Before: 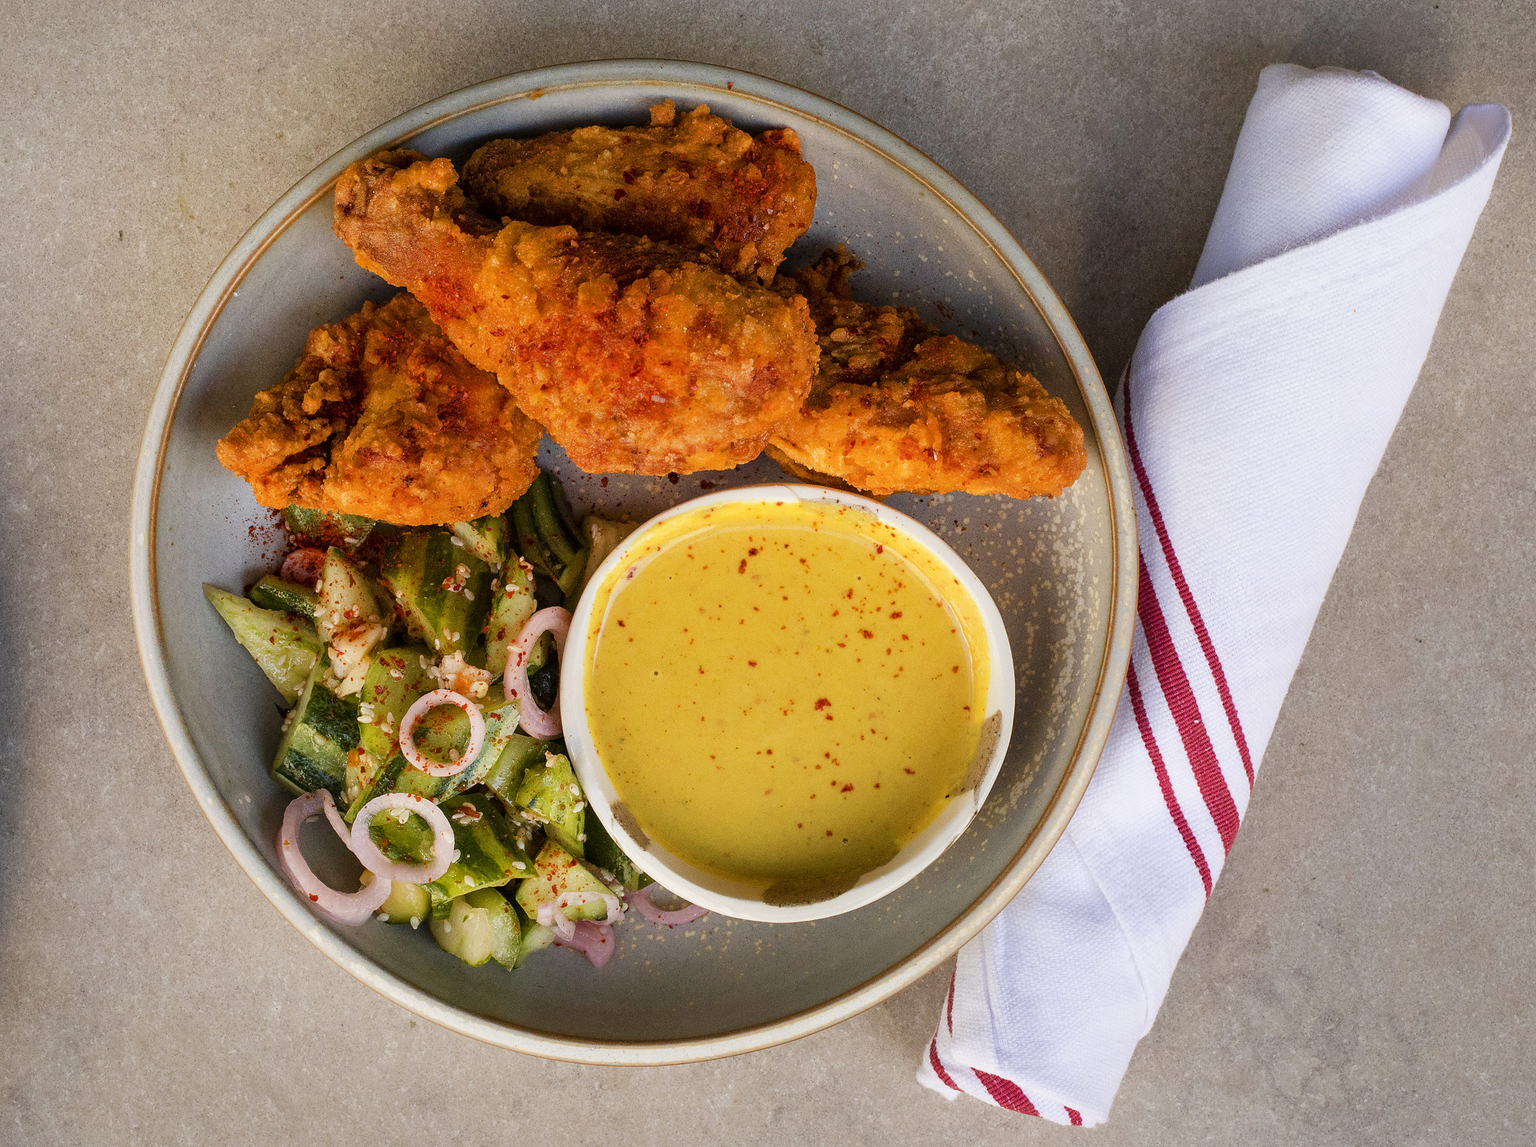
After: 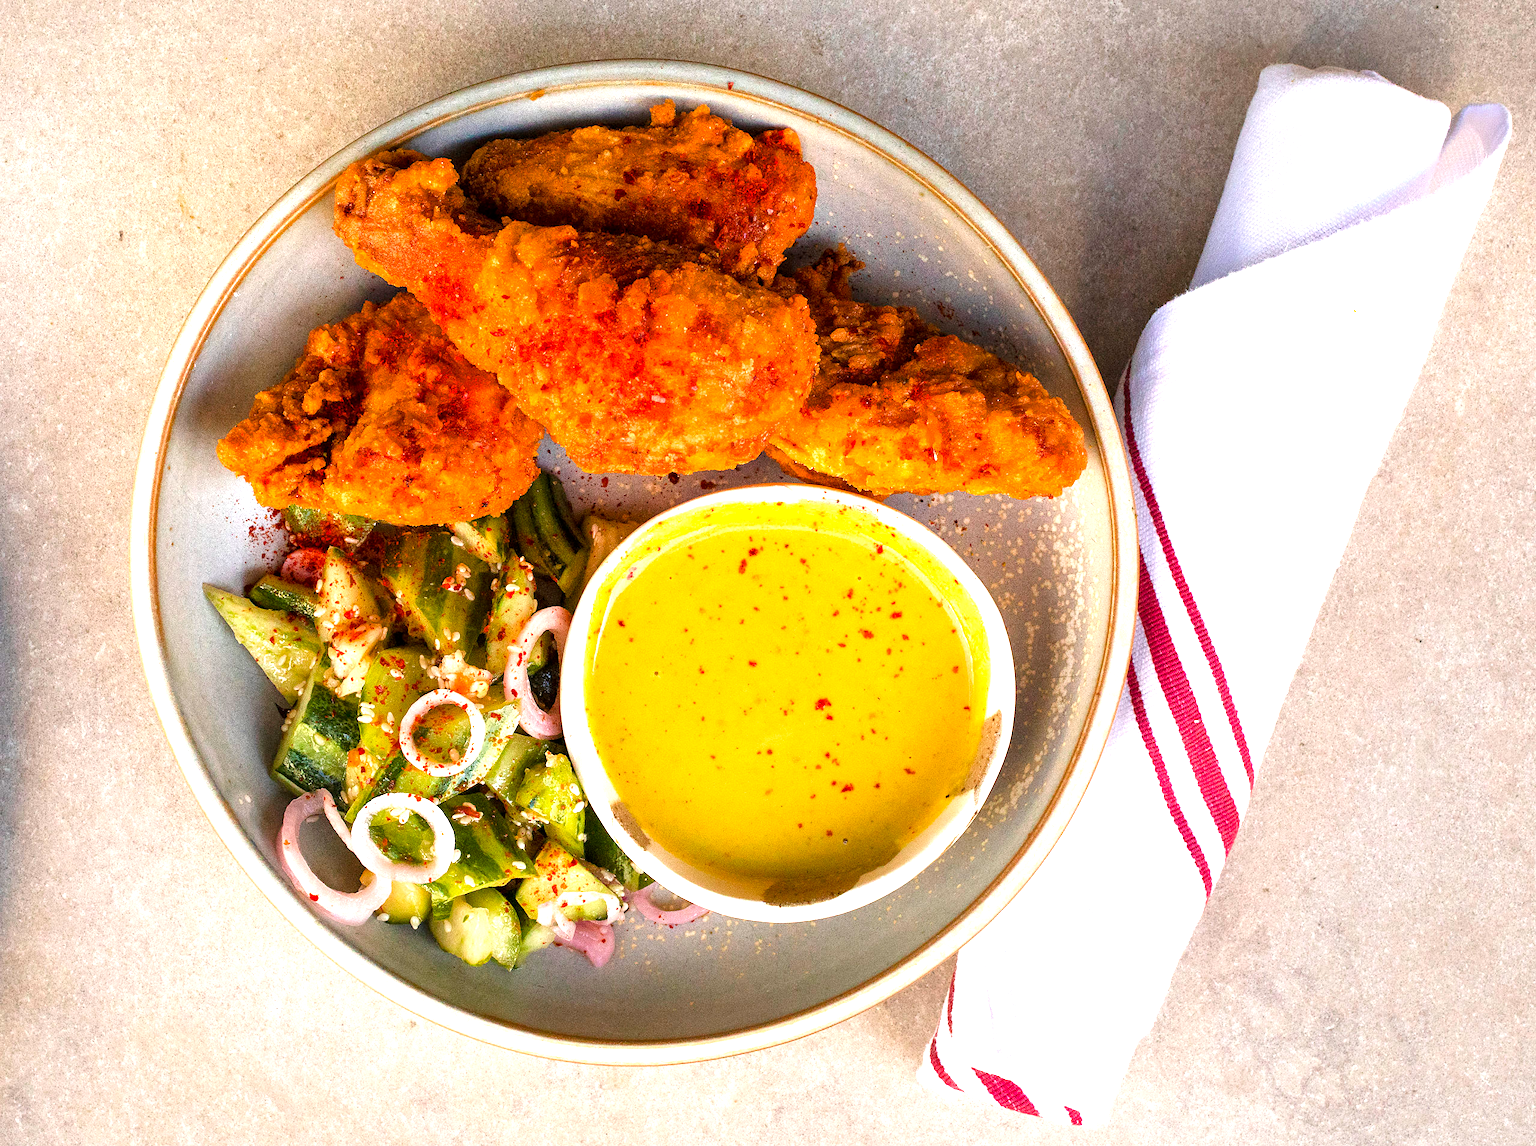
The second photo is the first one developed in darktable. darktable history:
exposure: exposure 0.407 EV, compensate exposure bias true, compensate highlight preservation false
color zones: curves: ch0 [(0, 0.444) (0.143, 0.442) (0.286, 0.441) (0.429, 0.441) (0.571, 0.441) (0.714, 0.441) (0.857, 0.442) (1, 0.444)]
